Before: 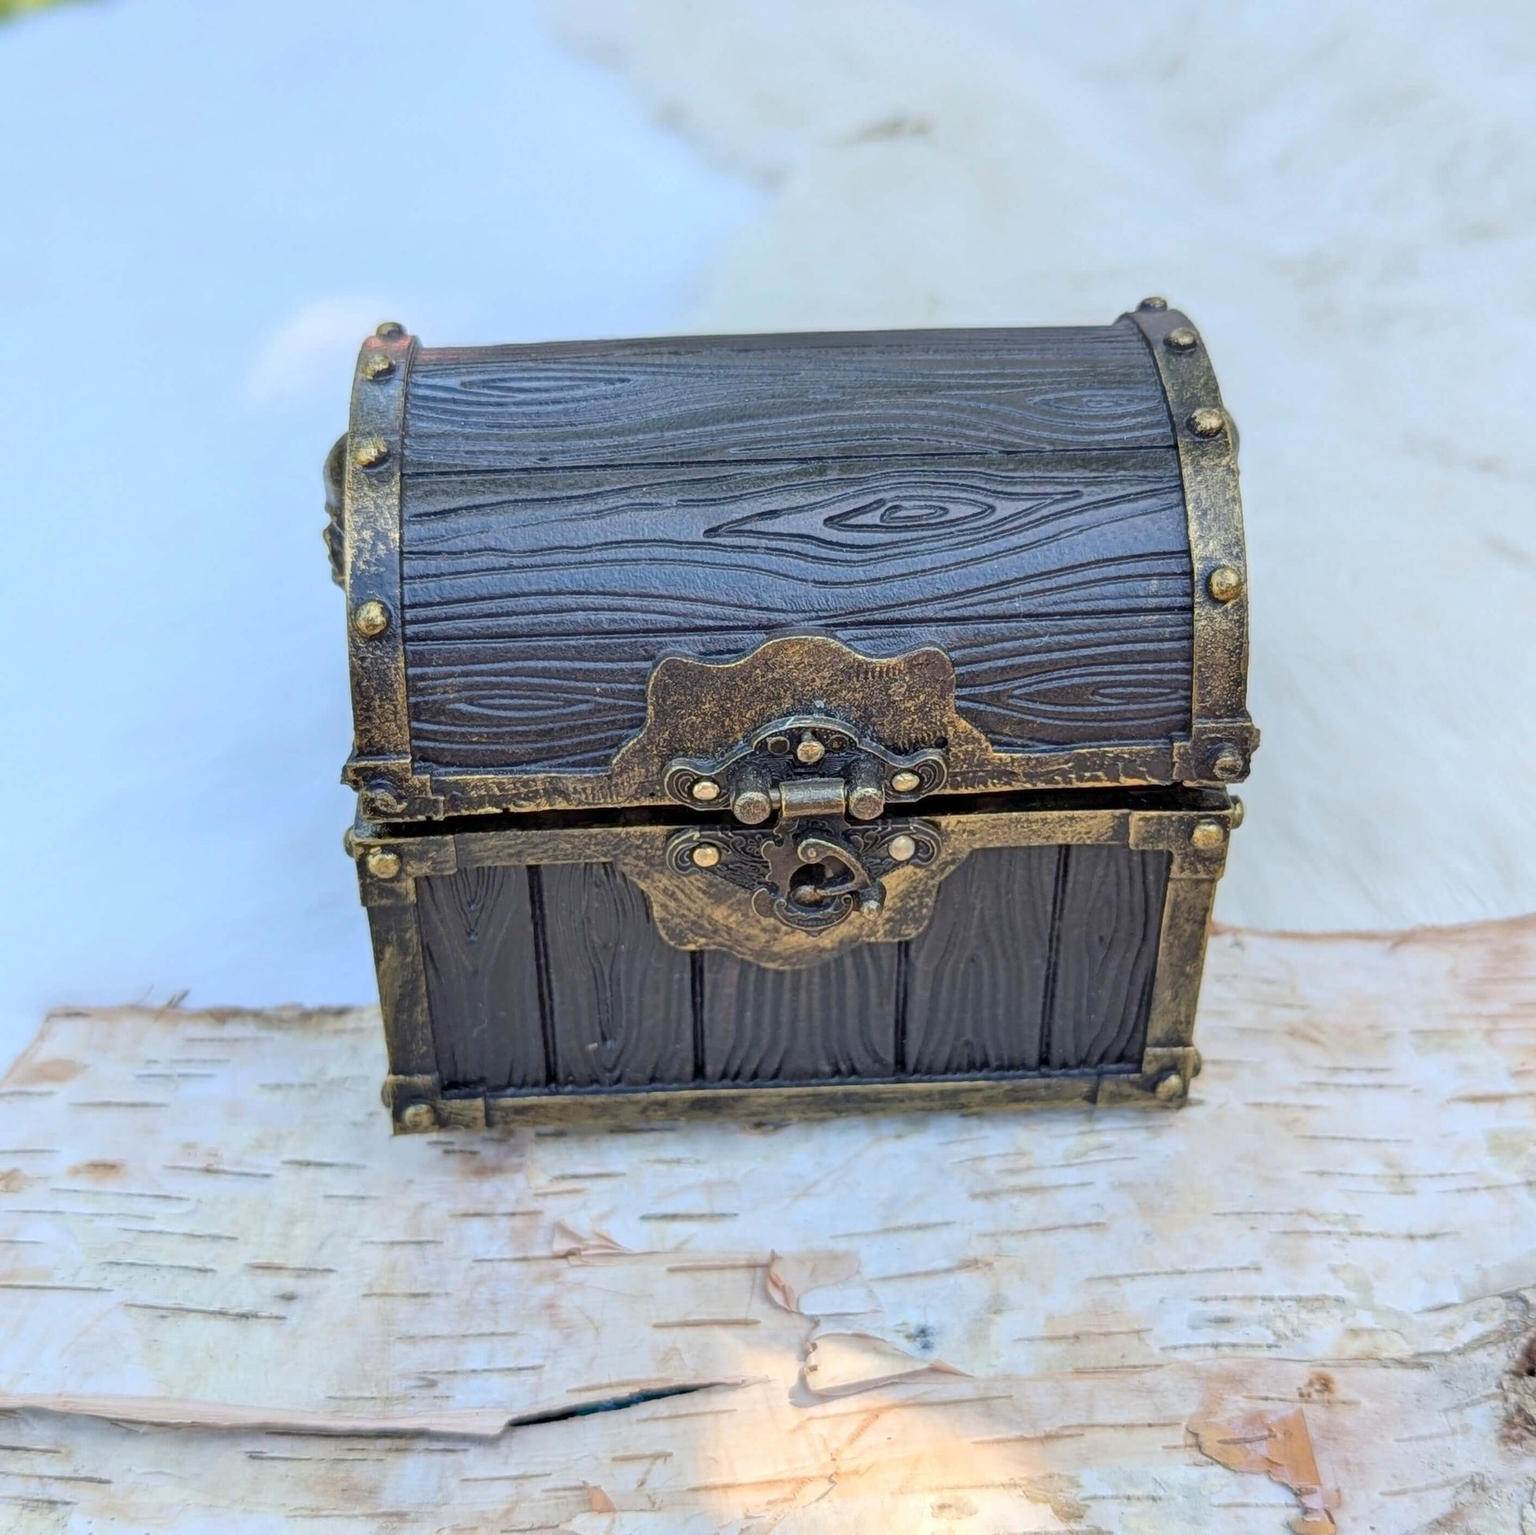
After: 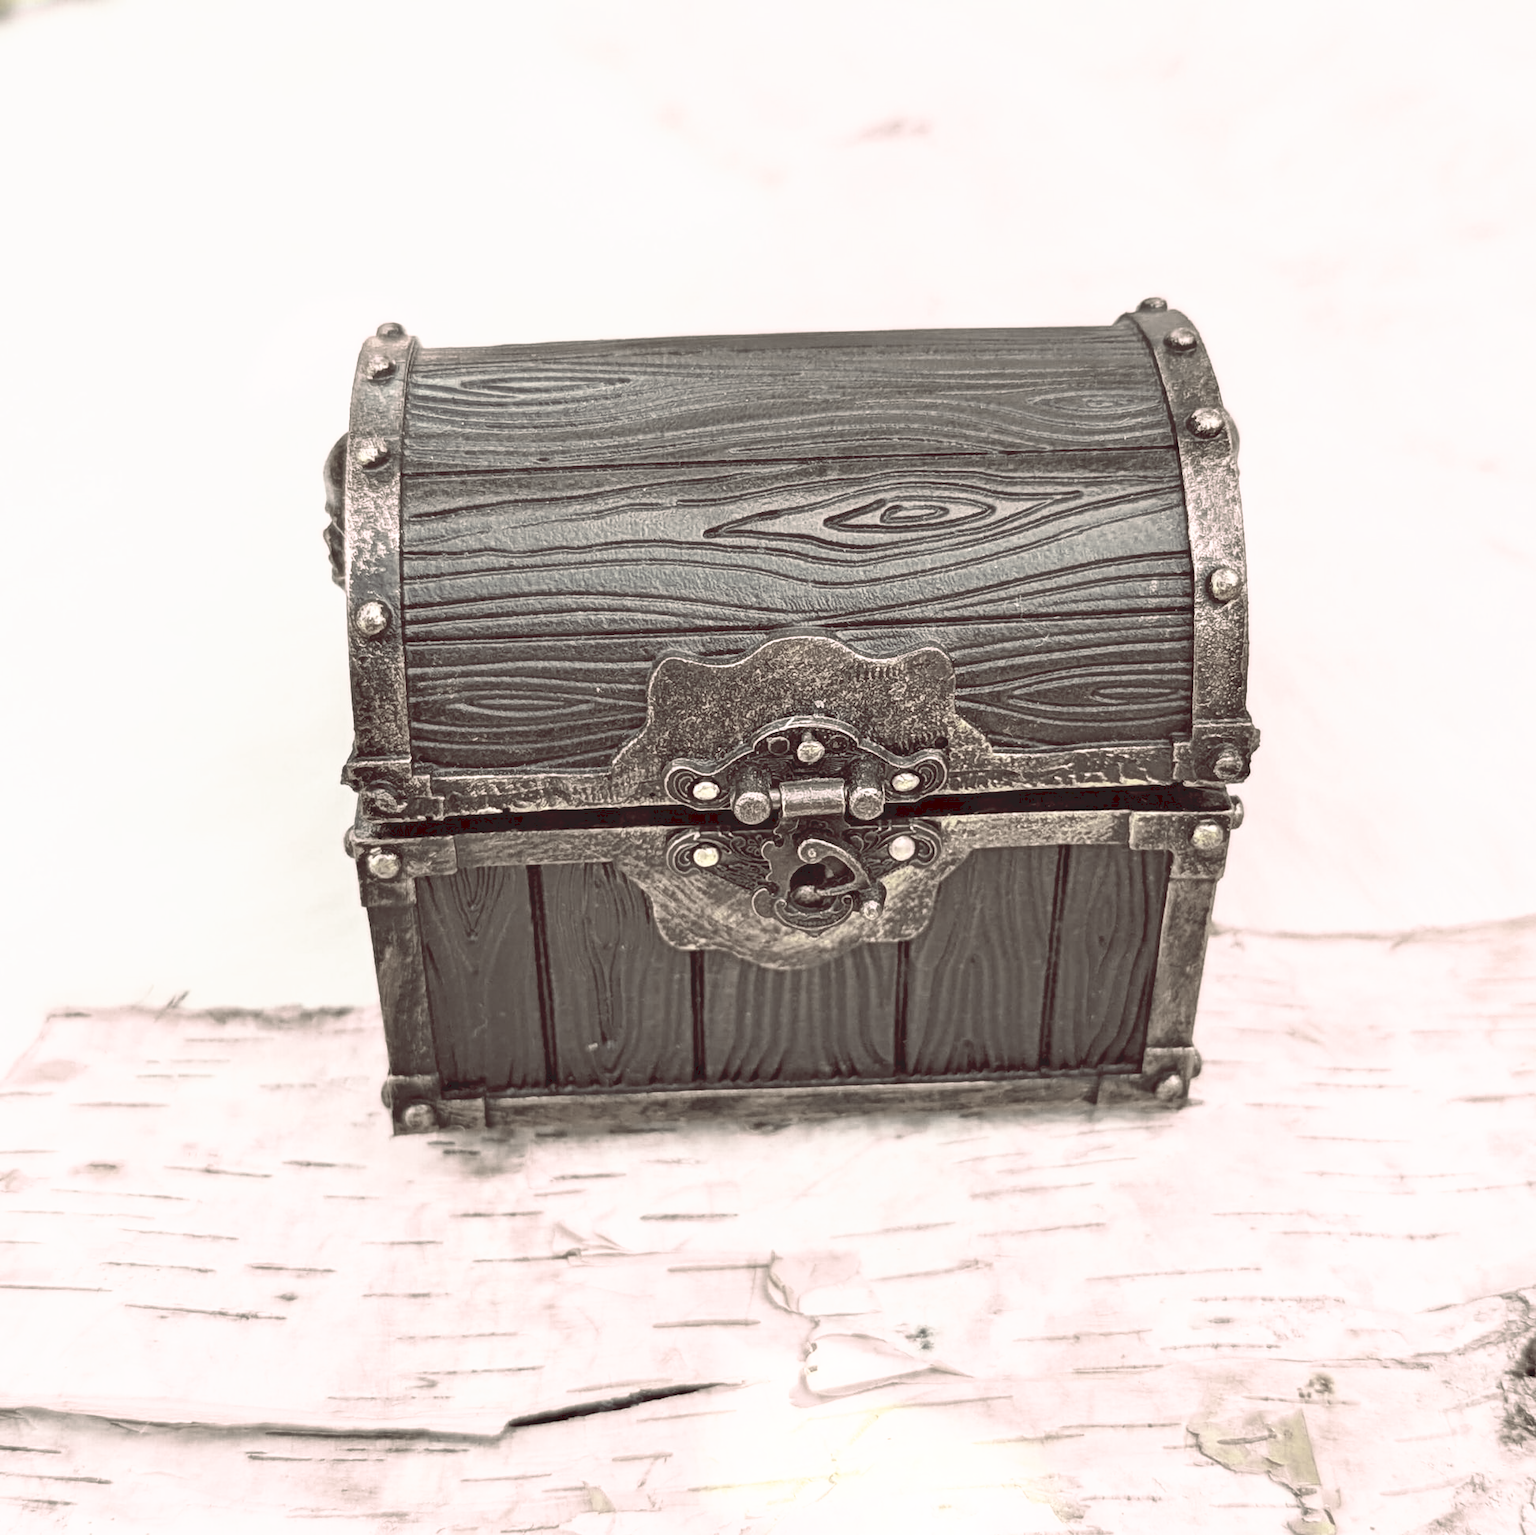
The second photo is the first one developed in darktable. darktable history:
tone curve: curves: ch0 [(0, 0) (0.003, 0.116) (0.011, 0.116) (0.025, 0.113) (0.044, 0.114) (0.069, 0.118) (0.1, 0.137) (0.136, 0.171) (0.177, 0.213) (0.224, 0.259) (0.277, 0.316) (0.335, 0.381) (0.399, 0.458) (0.468, 0.548) (0.543, 0.654) (0.623, 0.775) (0.709, 0.895) (0.801, 0.972) (0.898, 0.991) (1, 1)], preserve colors none
color look up table: target L [100.28, 86.82, 95.75, 75.84, 88.79, 66.67, 63.13, 71.9, 66.65, 69.38, 59.49, 50.18, 35.88, 42.12, 30.21, 200.15, 99.08, 88.91, 76.22, 69, 61.19, 46.04, 58.81, 53.46, 31.68, 46.53, 50.23, 36.94, 19.62, 22.81, 92.31, 99.41, 49.69, 46.73, 51.25, 51.51, 35.73, 40.31, 31.38, 11.2, 8.641, 3.563, 3.26, 69.79, 84.24, 58.19, 42.96, 32.77, 18.81], target a [0.339, -22.43, -27.32, -8.957, -3.907, -10.76, -11.14, -3.568, -5.413, -1.532, 0.423, -5.96, -2.894, 2.452, 3.033, 0, -1.325, -14.41, 2.963, 1.018, 3.567, 8.56, 2.657, 8.117, 11.92, 9.942, 4.7, 6.141, 9.367, 8.474, 22.1, 1.273, 12.61, -2.423, 9.894, 5.256, 3.306, 6.846, 3.918, 8.644, 10.35, 24.42, 22.61, -10.76, -4.038, -6.983, -2.392, 0.857, 6.417], target b [0.121, 33.02, 21.01, 22.42, 20.55, 2.127, 5.949, 22.33, 15.2, 4.852, 16.24, 5.387, 9.435, 6.028, 8.604, 0, 29.13, 30.01, 6.194, 9.208, 13.64, 12.4, 5.01, 2.741, 4.392, 7.758, 7.935, 8.617, 4.504, 4.925, 5.391, 17.42, -2.715, -1.946, -2.46, 1.728, -3.886, -2.111, 3.048, 1.171, 14.01, 5.355, 4.919, 0.735, 6.283, -0.466, -1.169, 3.503, 3.926], num patches 49
